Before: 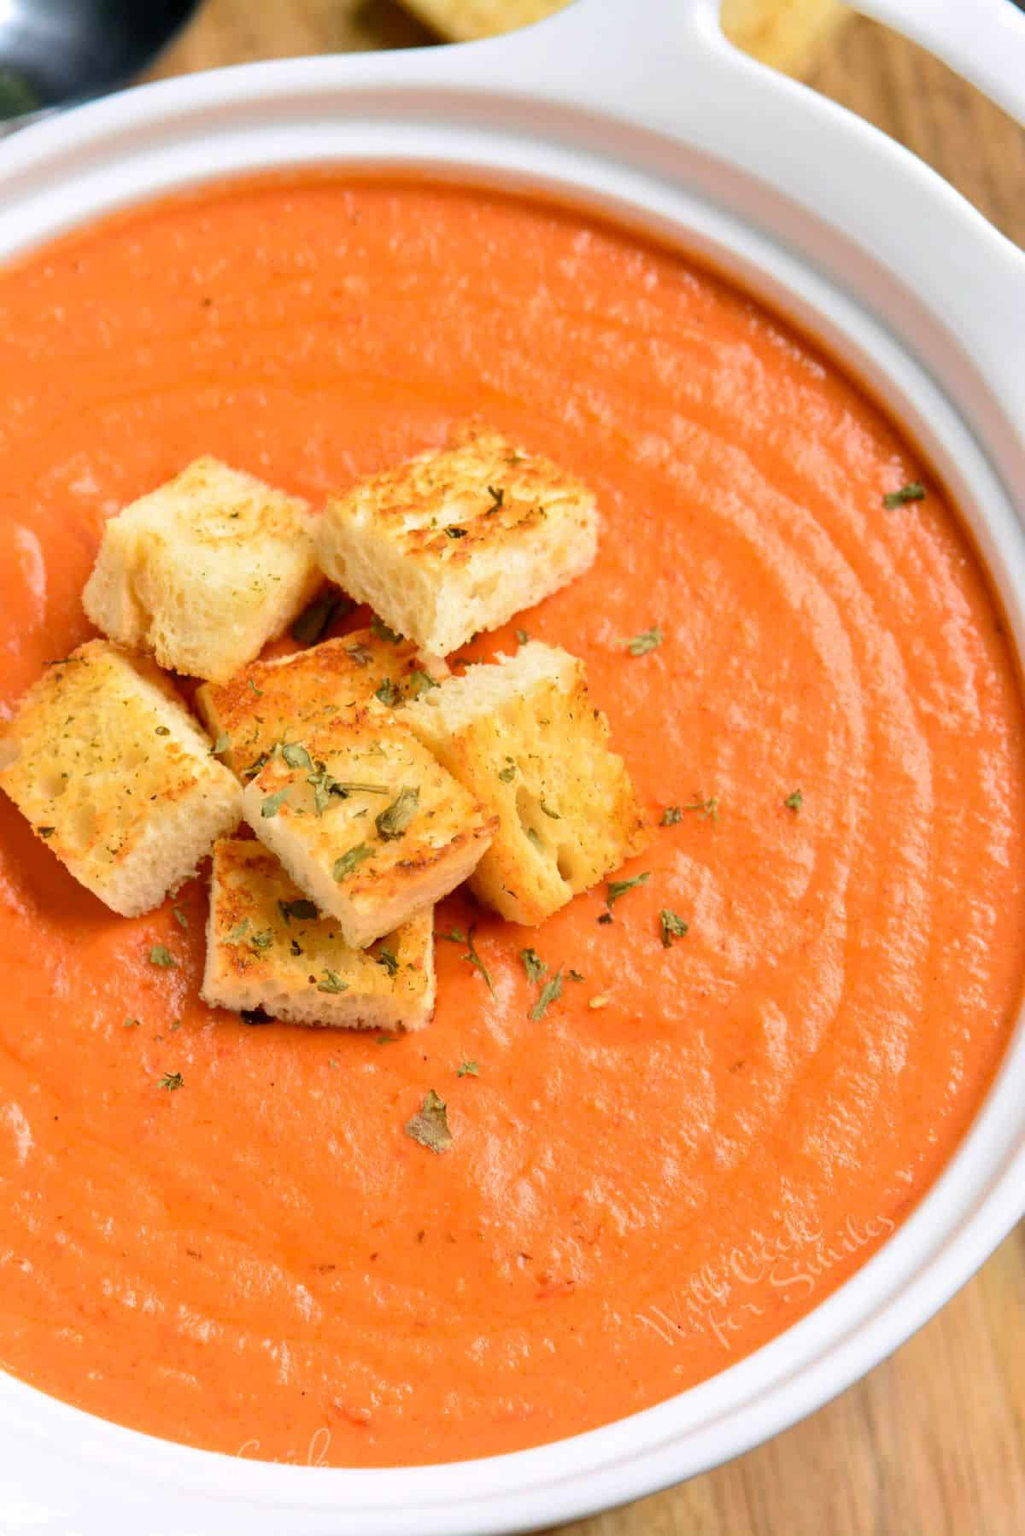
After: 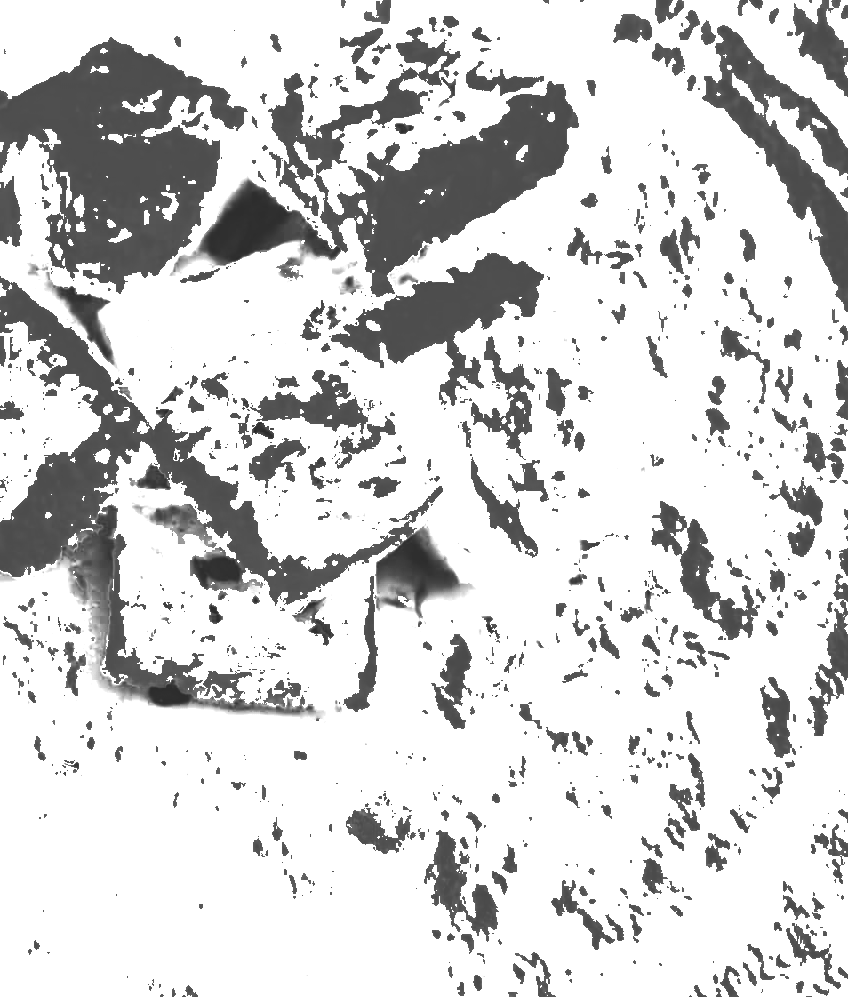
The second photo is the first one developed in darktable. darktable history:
contrast brightness saturation: contrast 0.203, brightness 0.159, saturation 0.227
sharpen: amount 0.207
crop: left 11.029%, top 27.609%, right 18.266%, bottom 16.958%
exposure: black level correction -0.071, exposure 0.501 EV, compensate exposure bias true, compensate highlight preservation false
color zones: curves: ch0 [(0.287, 0.048) (0.493, 0.484) (0.737, 0.816)]; ch1 [(0, 0) (0.143, 0) (0.286, 0) (0.429, 0) (0.571, 0) (0.714, 0) (0.857, 0)]
color correction: highlights a* -39.4, highlights b* -39.55, shadows a* -39.83, shadows b* -39.95, saturation -3
base curve: curves: ch0 [(0, 0) (0.028, 0.03) (0.121, 0.232) (0.46, 0.748) (0.859, 0.968) (1, 1)], preserve colors none
